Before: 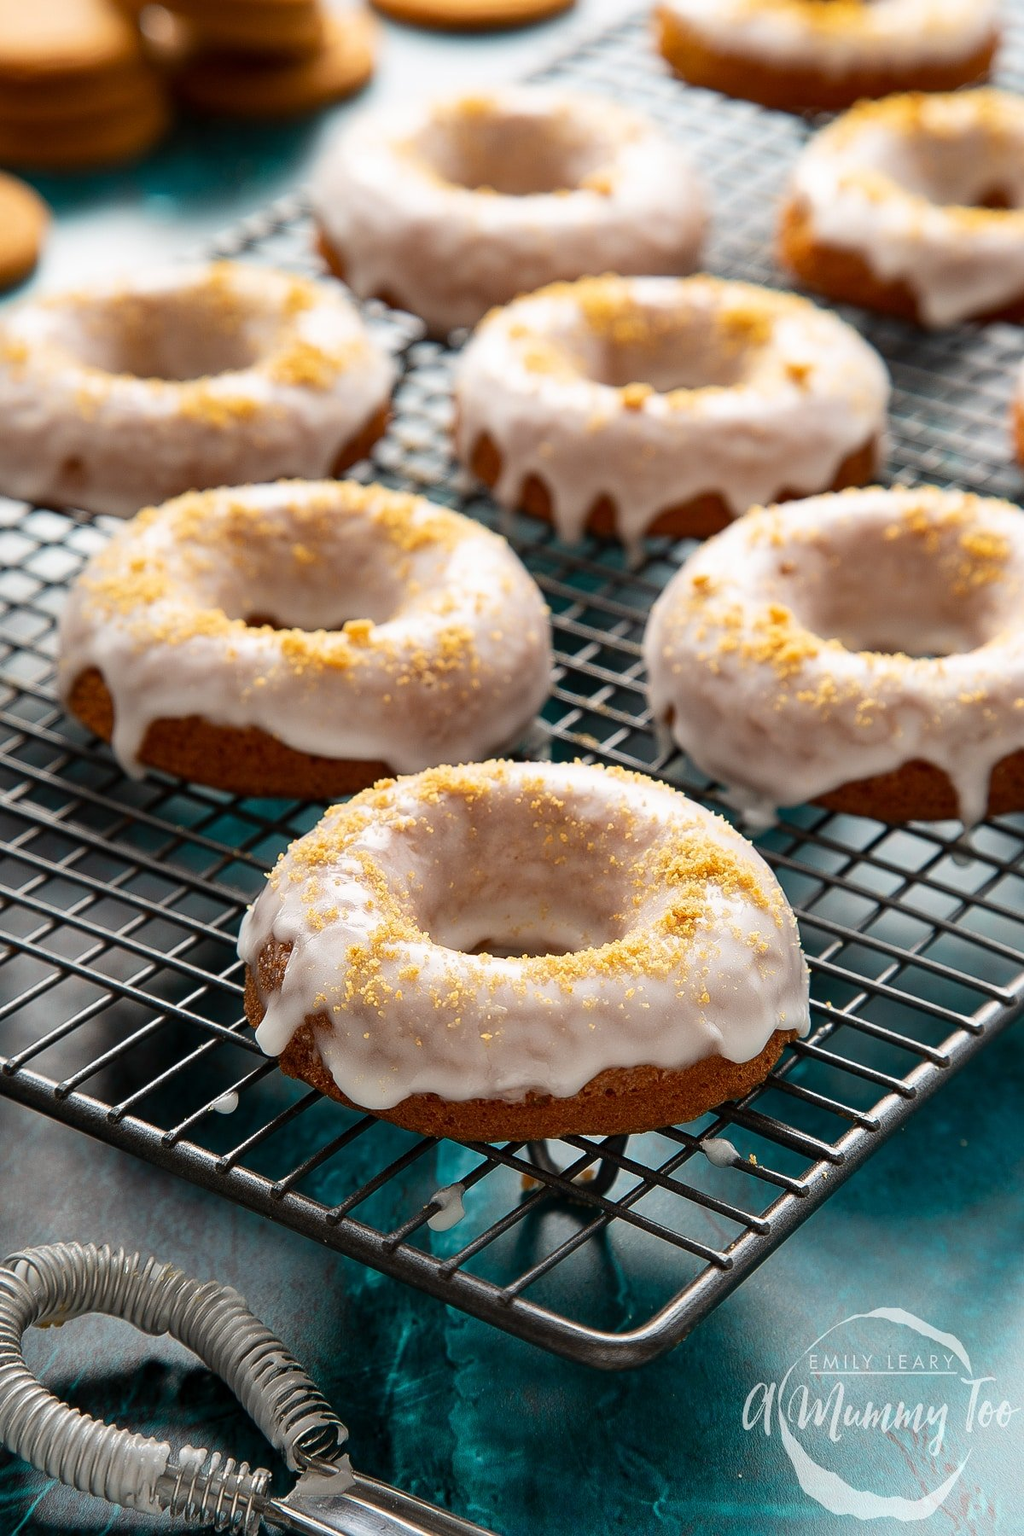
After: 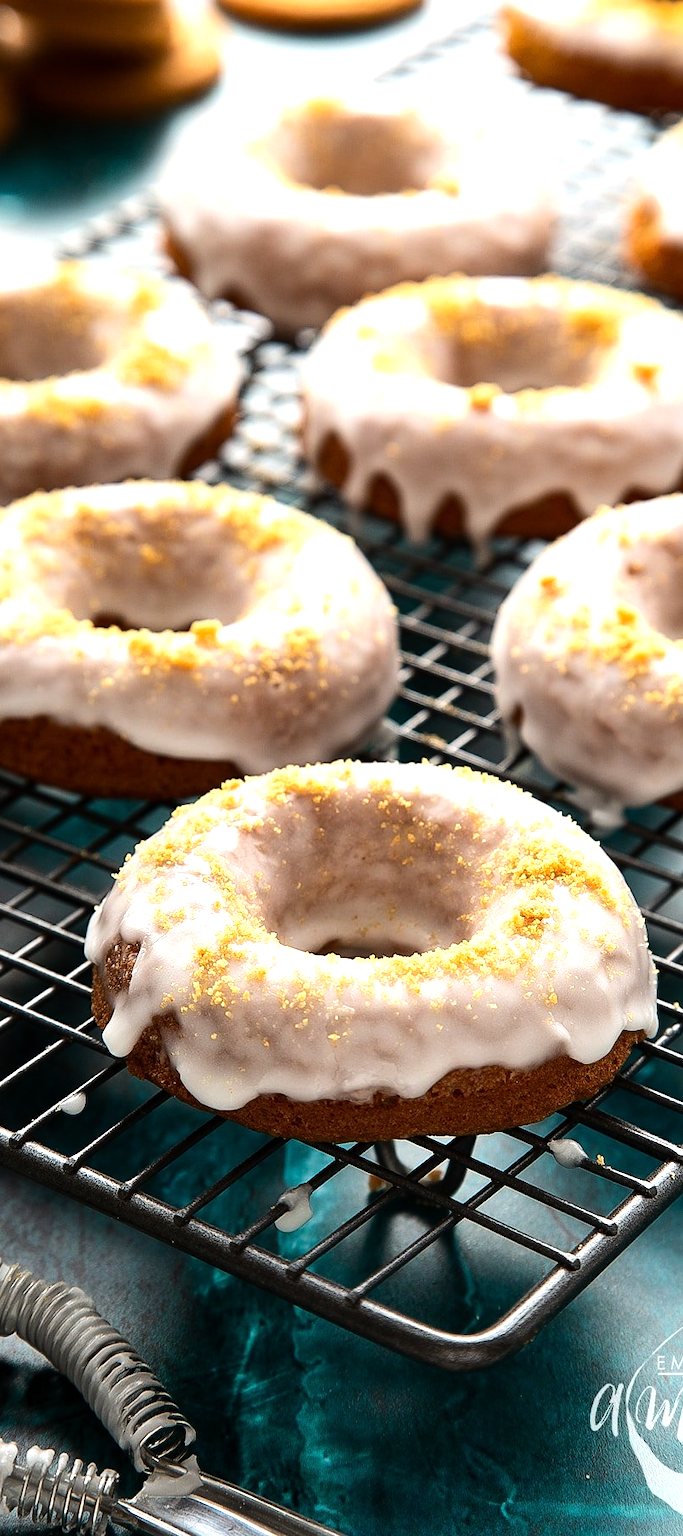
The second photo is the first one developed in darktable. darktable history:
tone equalizer: -8 EV -0.716 EV, -7 EV -0.721 EV, -6 EV -0.562 EV, -5 EV -0.399 EV, -3 EV 0.379 EV, -2 EV 0.6 EV, -1 EV 0.684 EV, +0 EV 0.745 EV, edges refinement/feathering 500, mask exposure compensation -1.57 EV, preserve details no
crop and rotate: left 14.999%, right 18.19%
